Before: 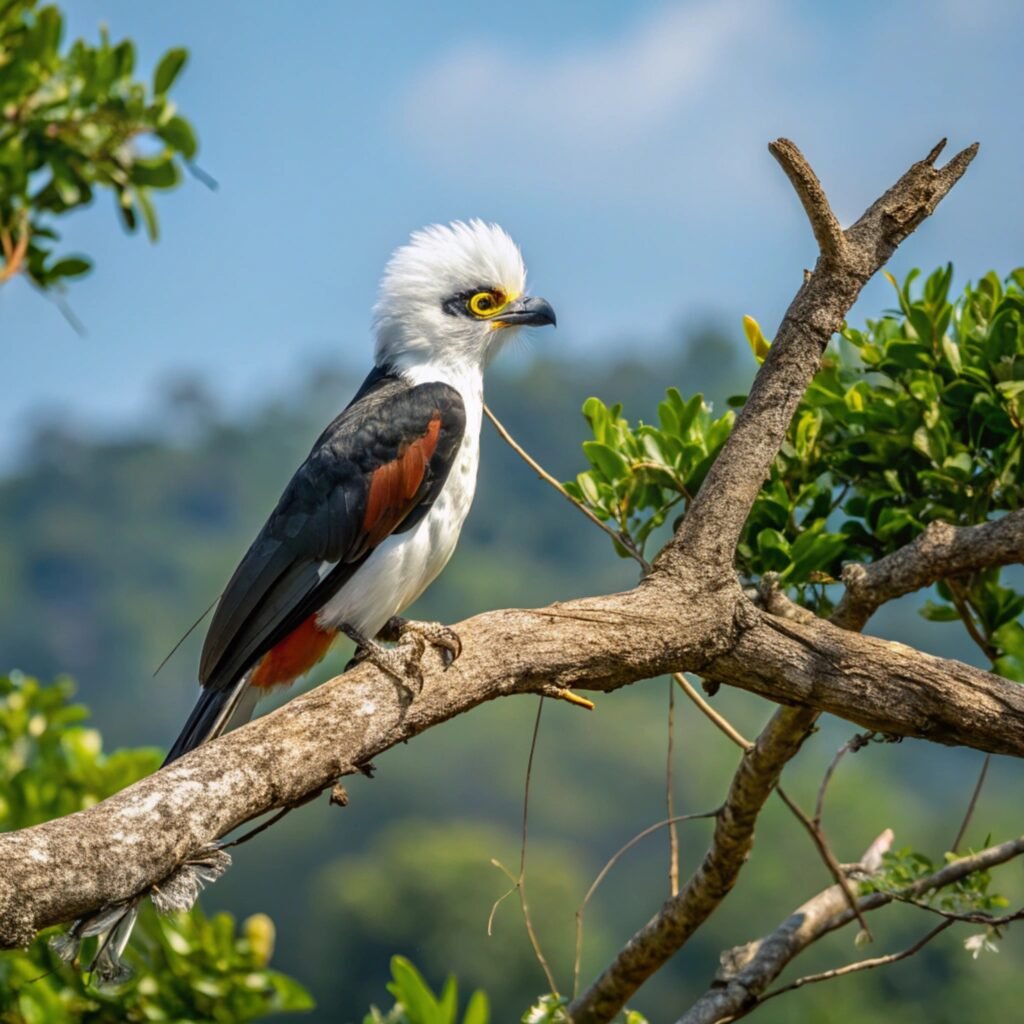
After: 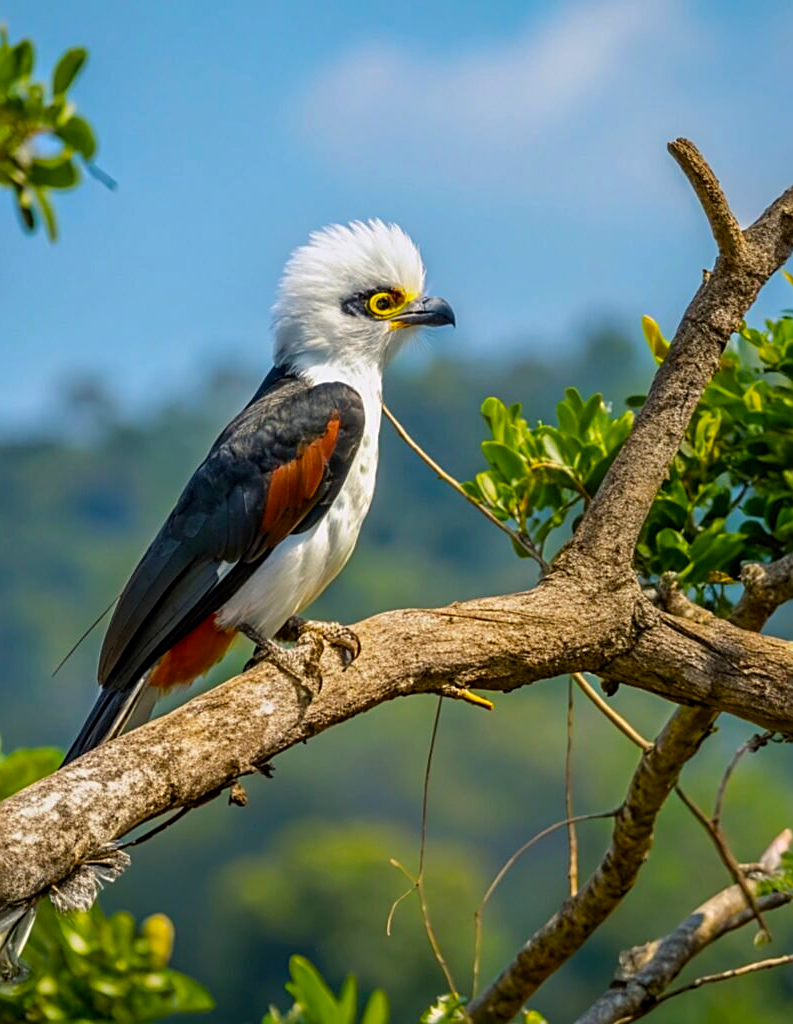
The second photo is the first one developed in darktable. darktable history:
color balance rgb: perceptual saturation grading › global saturation 30%, global vibrance 20%
sharpen: on, module defaults
exposure: black level correction 0.001, exposure -0.125 EV, compensate exposure bias true, compensate highlight preservation false
crop: left 9.88%, right 12.664%
